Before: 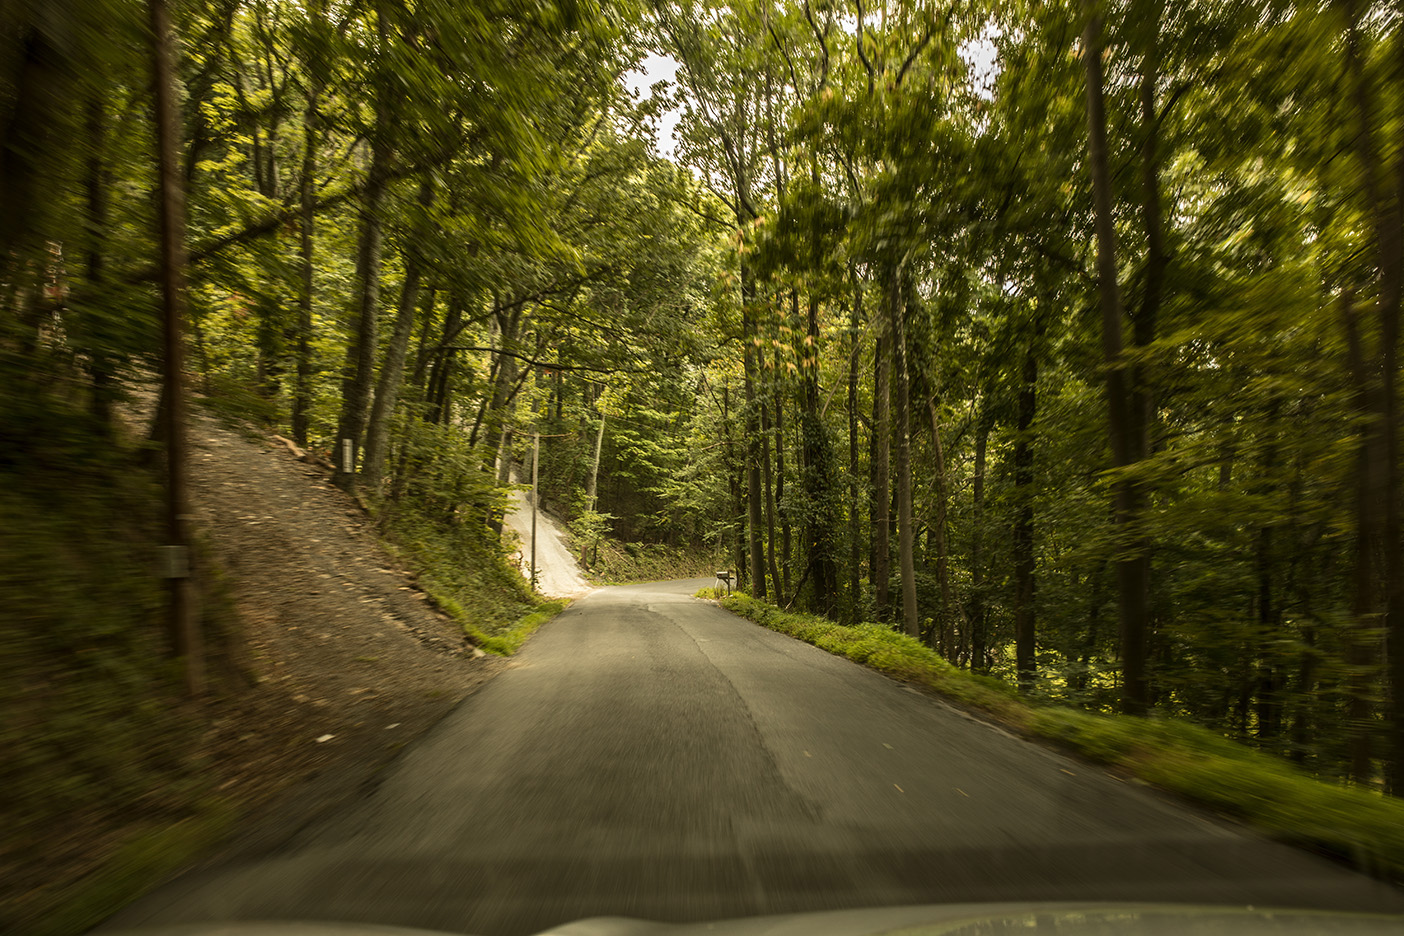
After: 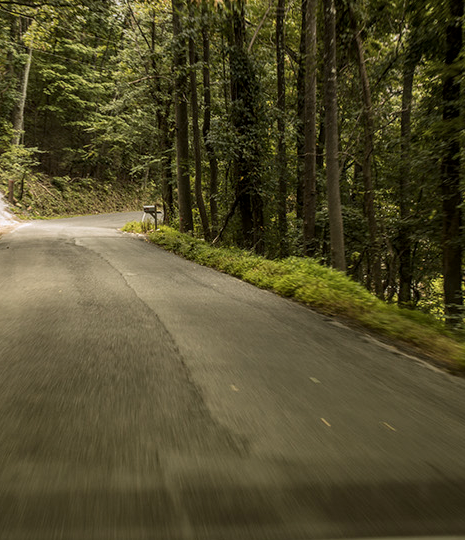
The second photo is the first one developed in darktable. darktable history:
crop: left 40.878%, top 39.176%, right 25.993%, bottom 3.081%
graduated density: hue 238.83°, saturation 50%
exposure: black level correction 0, exposure 0.3 EV, compensate highlight preservation false
local contrast: on, module defaults
